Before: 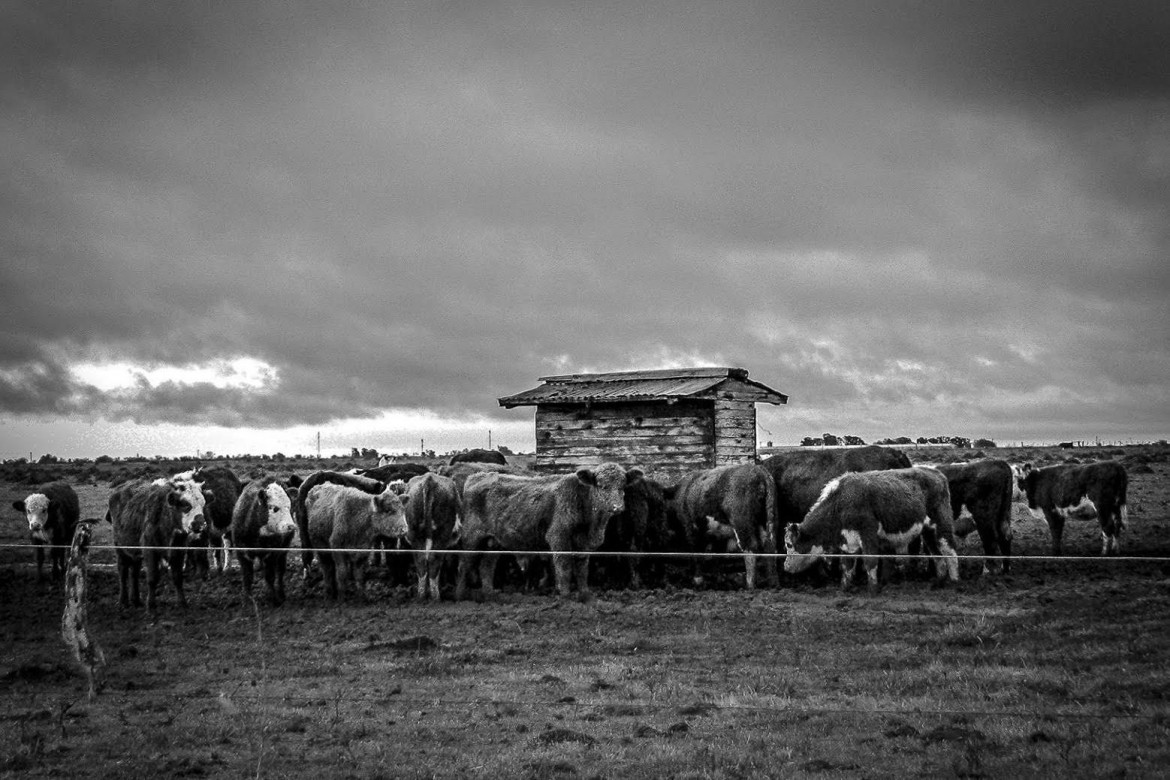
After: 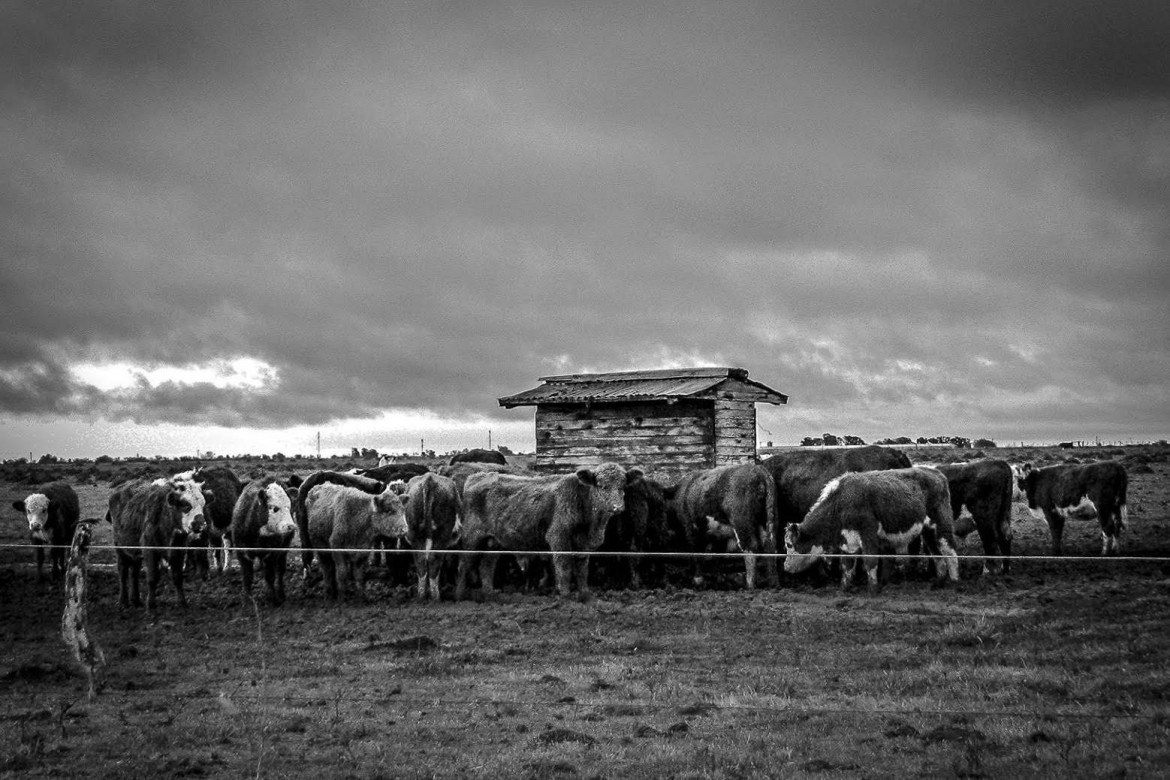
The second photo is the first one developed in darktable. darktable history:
shadows and highlights: shadows 23.16, highlights -48.96, soften with gaussian
